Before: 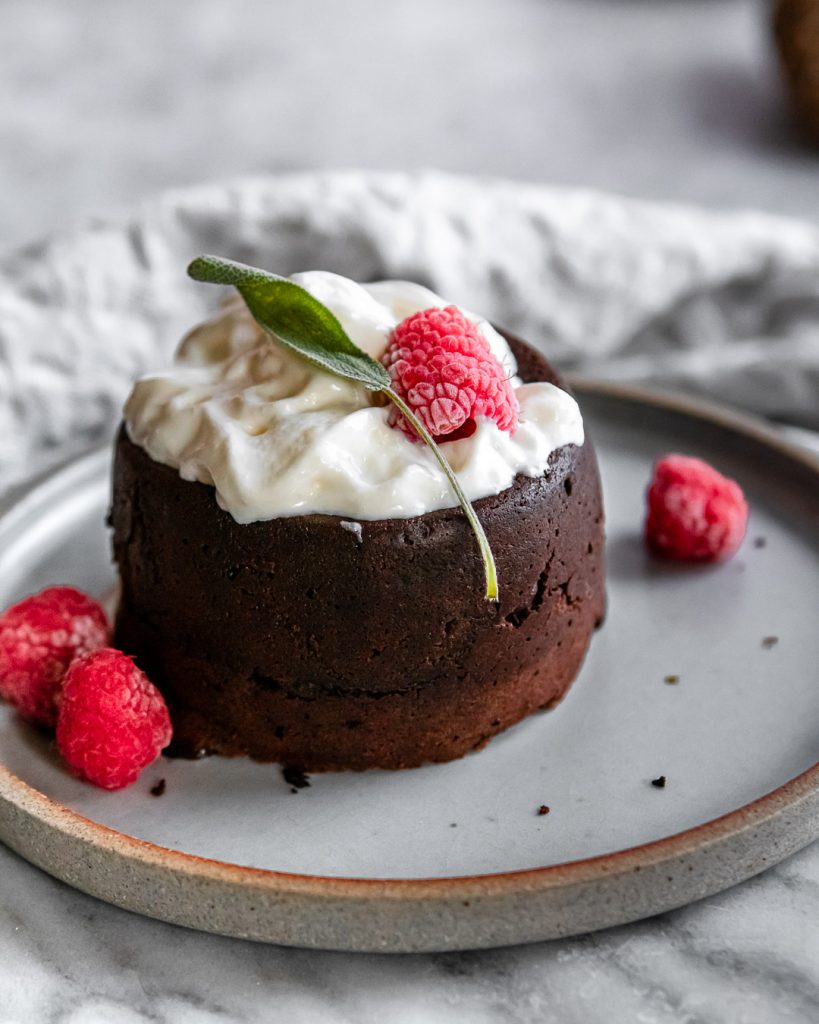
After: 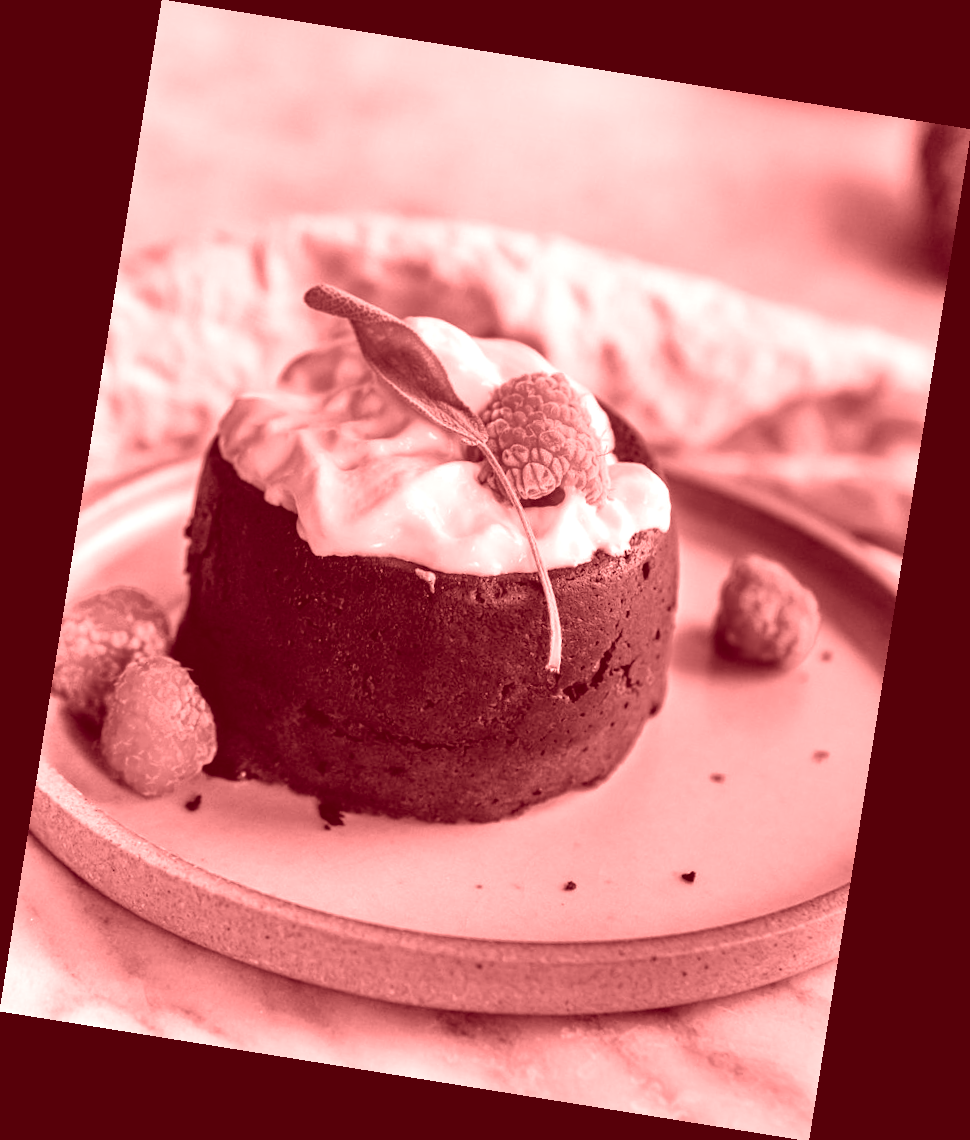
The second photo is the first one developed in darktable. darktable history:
color correction: highlights a* 9.03, highlights b* 8.71, shadows a* 40, shadows b* 40, saturation 0.8
shadows and highlights: soften with gaussian
rotate and perspective: rotation 9.12°, automatic cropping off
colorize: saturation 60%, source mix 100%
